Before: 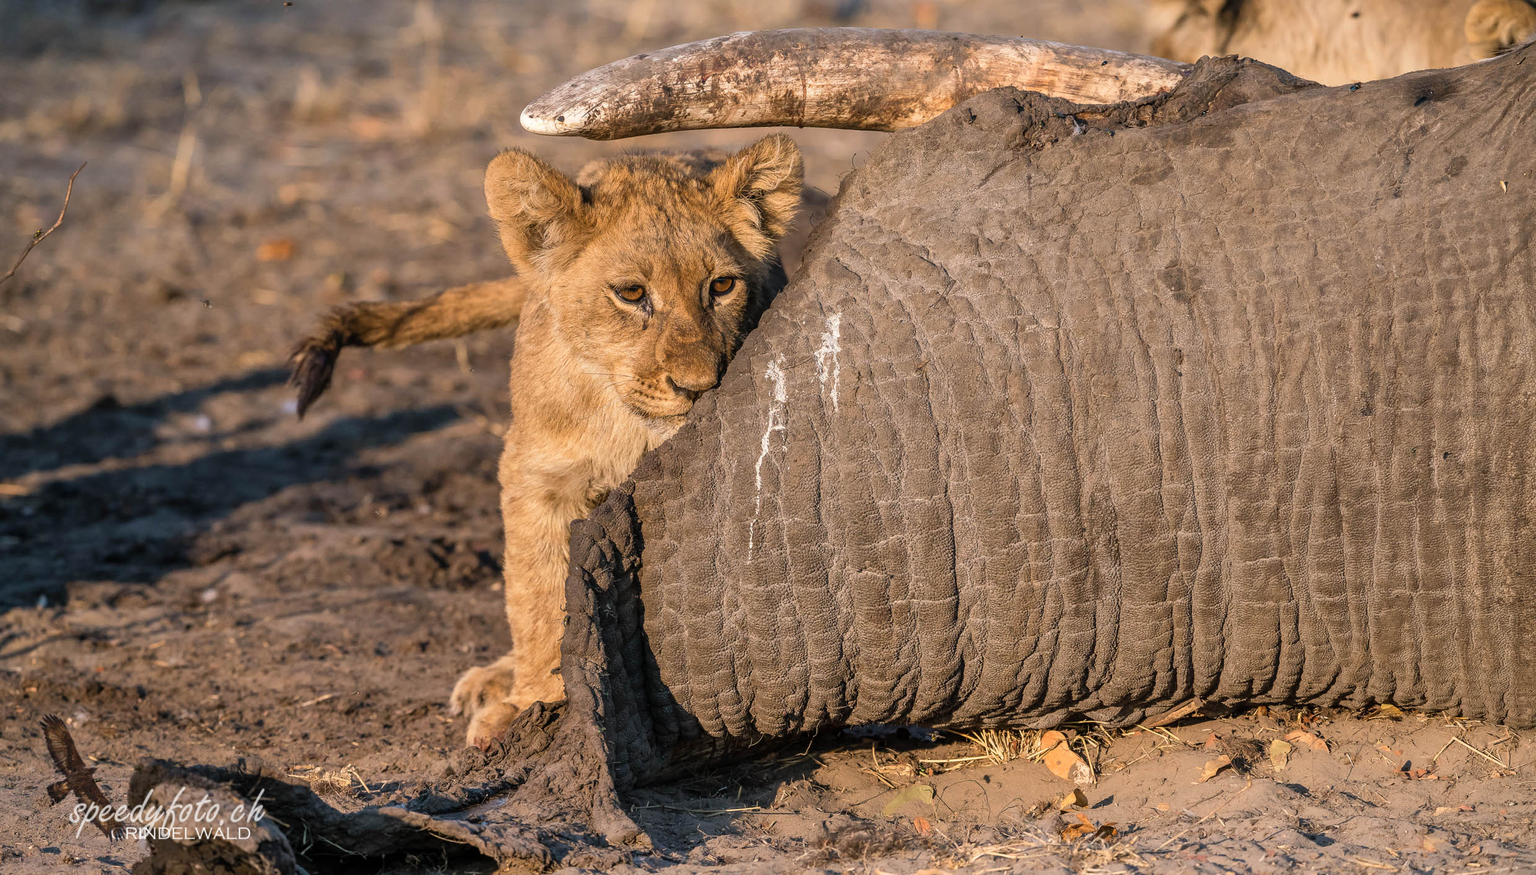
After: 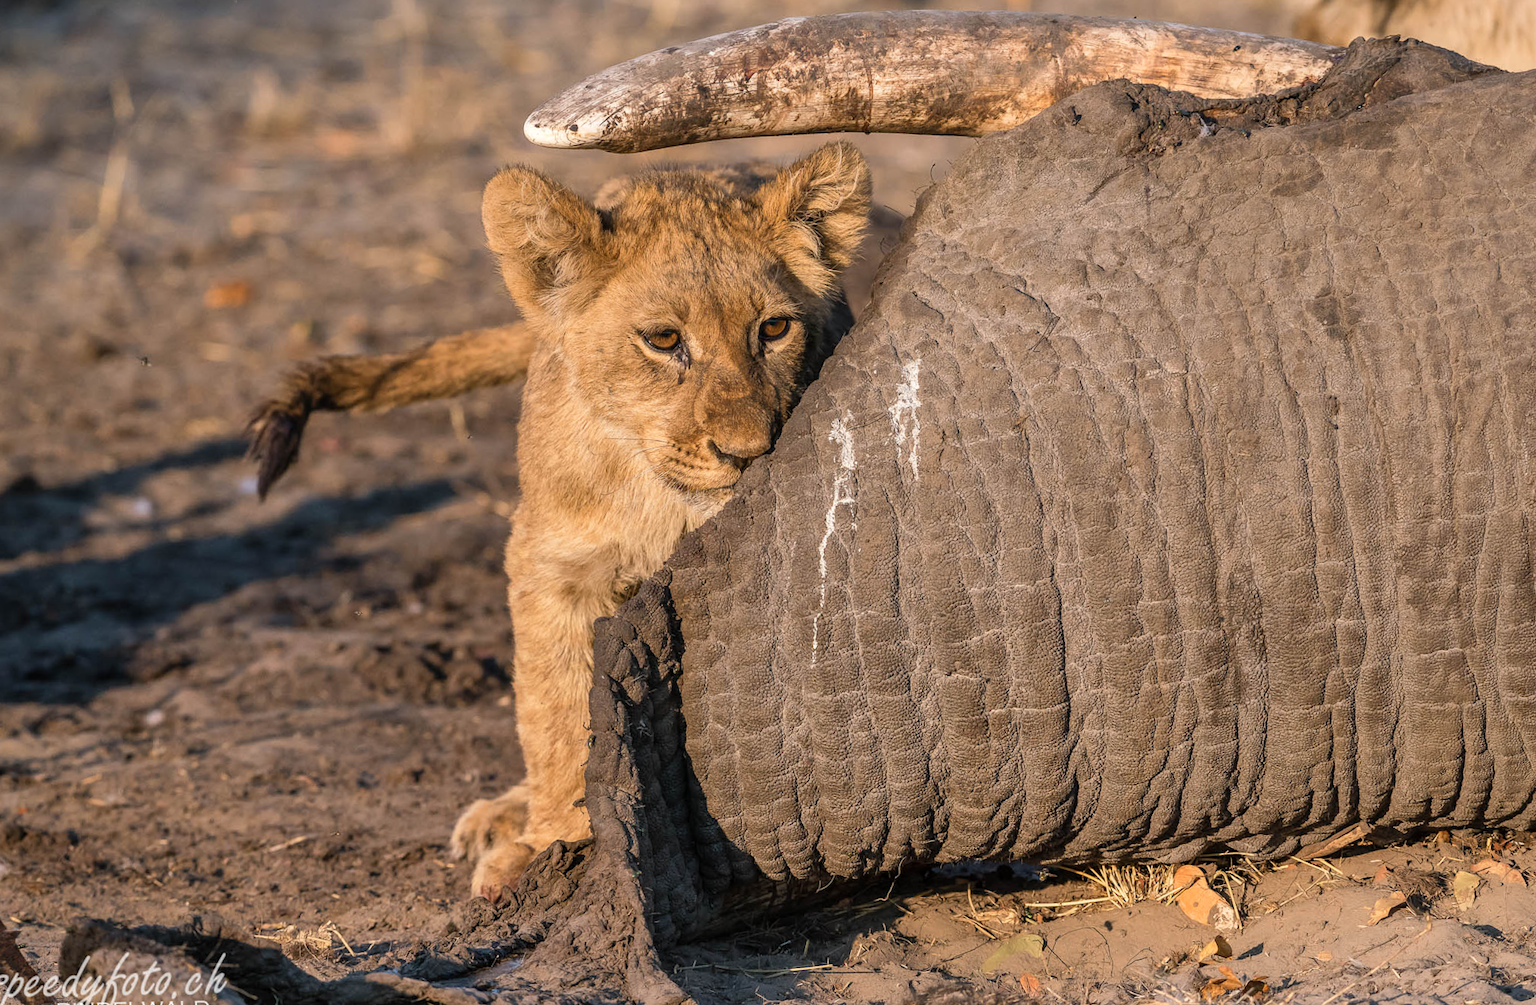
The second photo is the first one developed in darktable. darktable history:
crop and rotate: angle 1°, left 4.281%, top 0.642%, right 11.383%, bottom 2.486%
tone equalizer: on, module defaults
